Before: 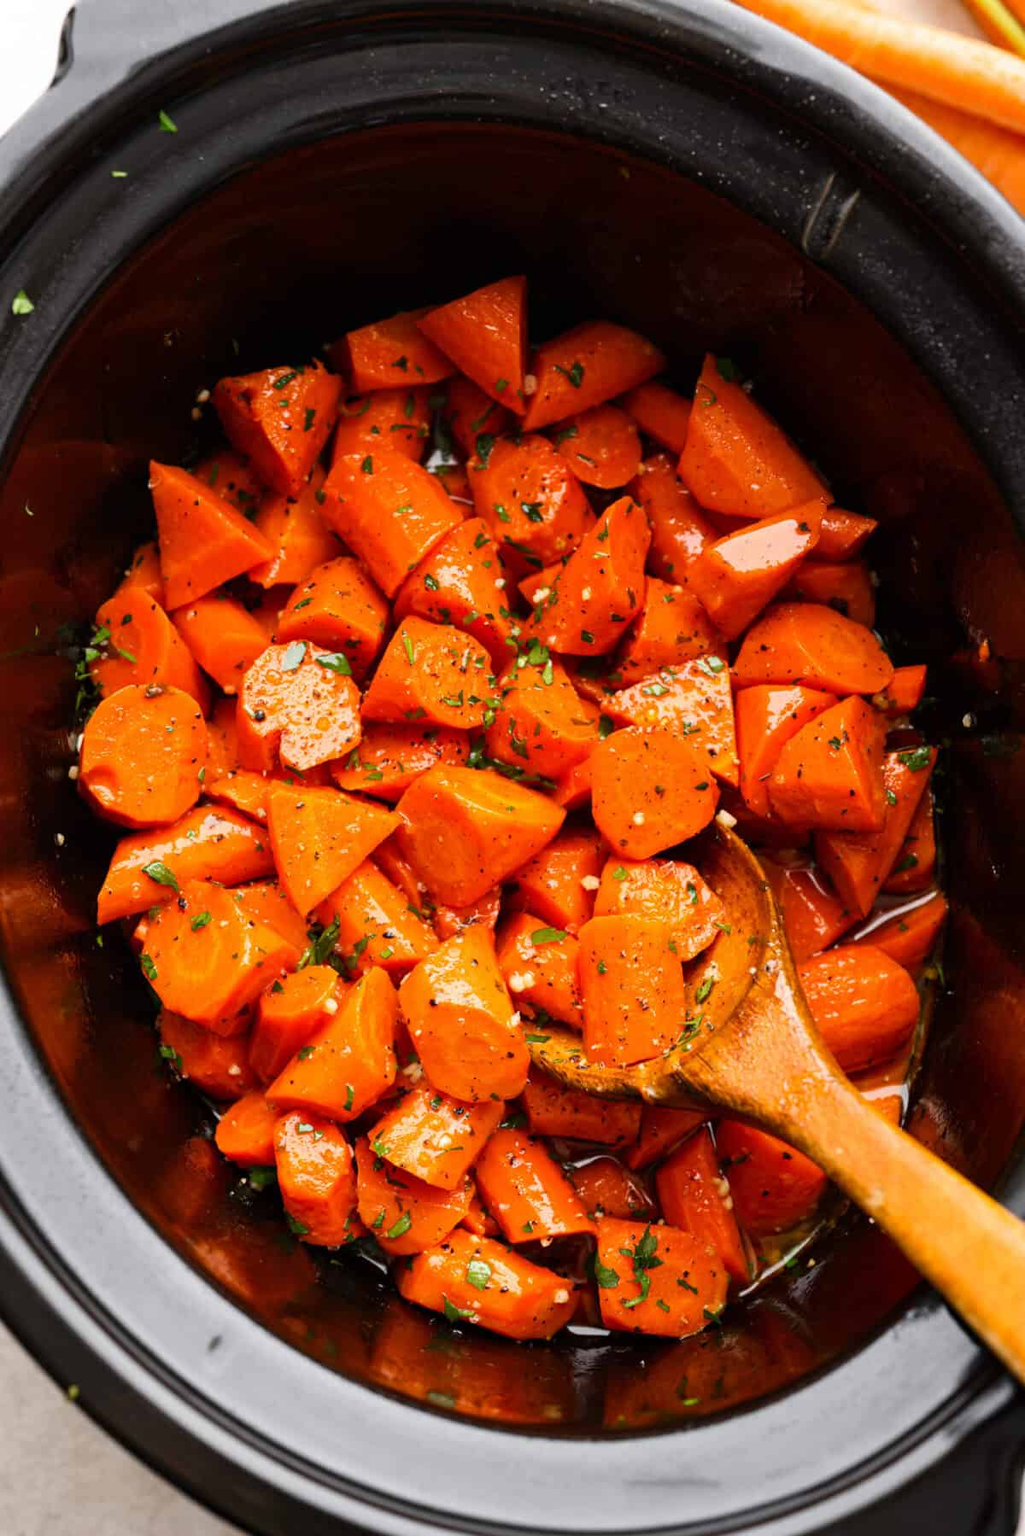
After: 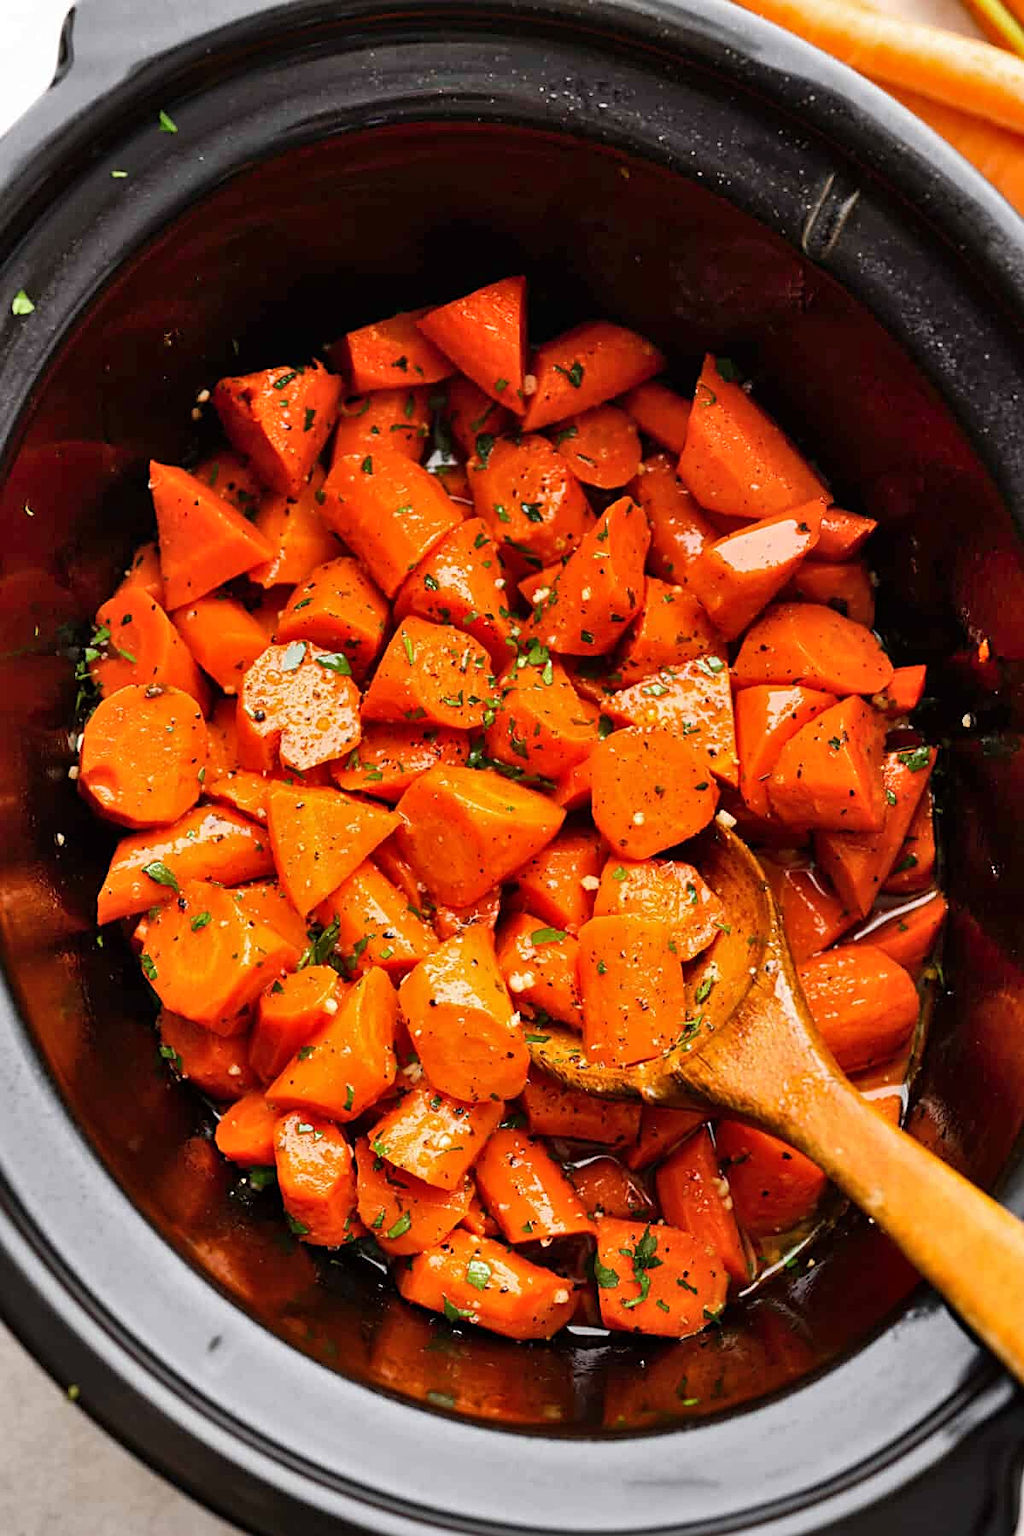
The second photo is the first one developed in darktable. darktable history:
sharpen: on, module defaults
shadows and highlights: low approximation 0.01, soften with gaussian
